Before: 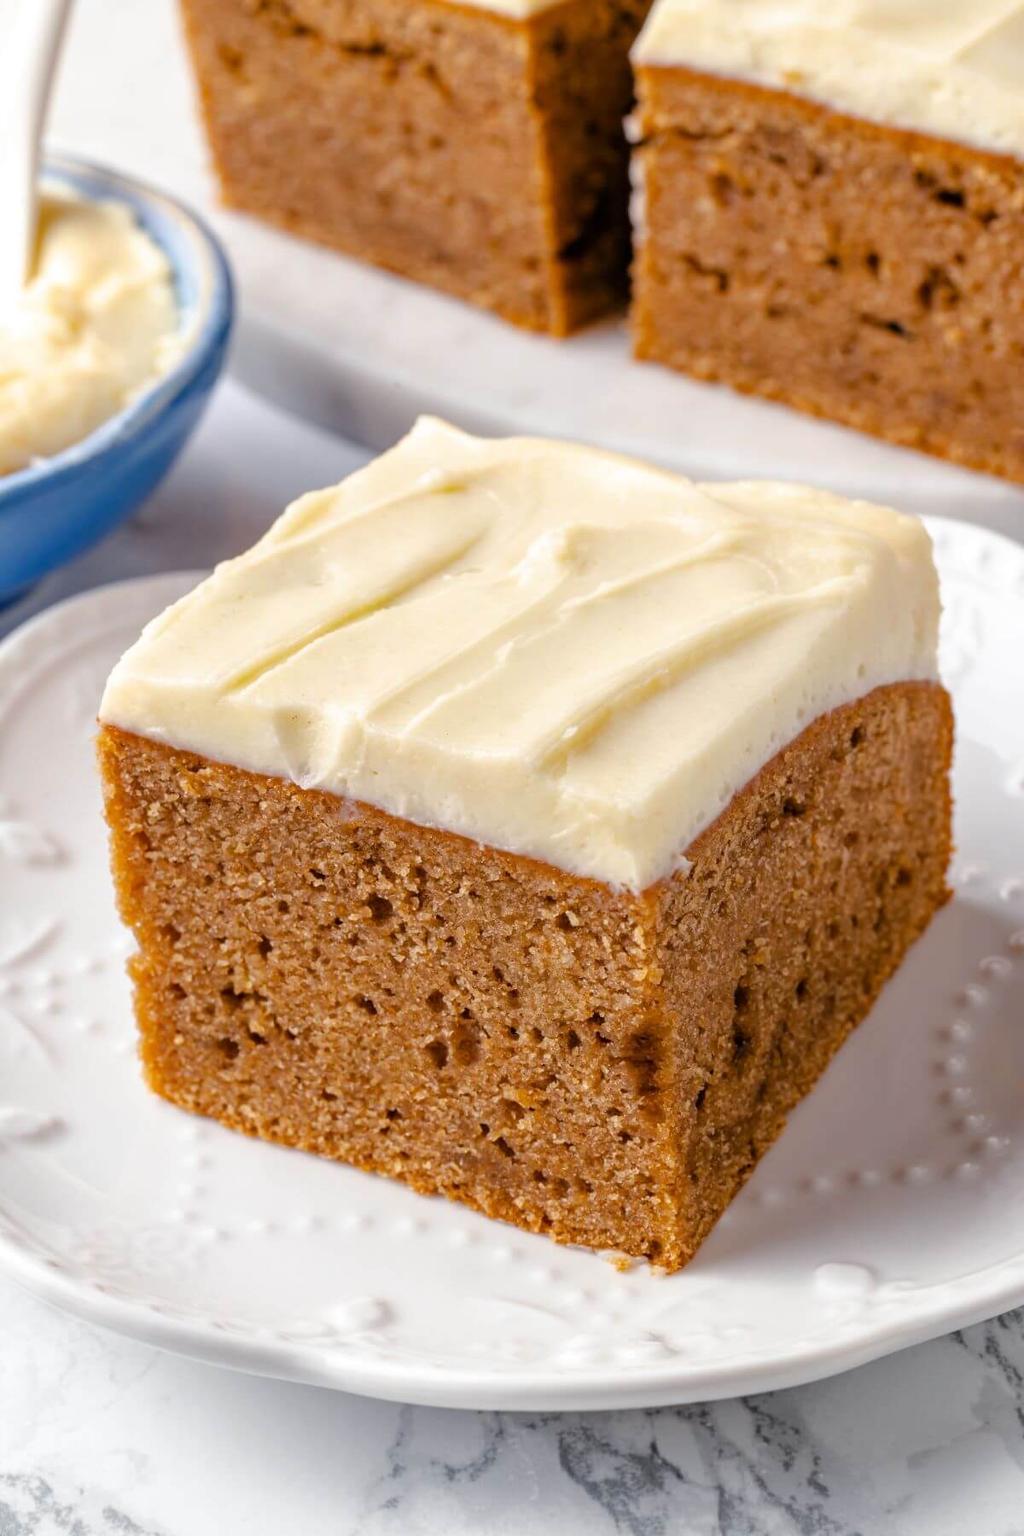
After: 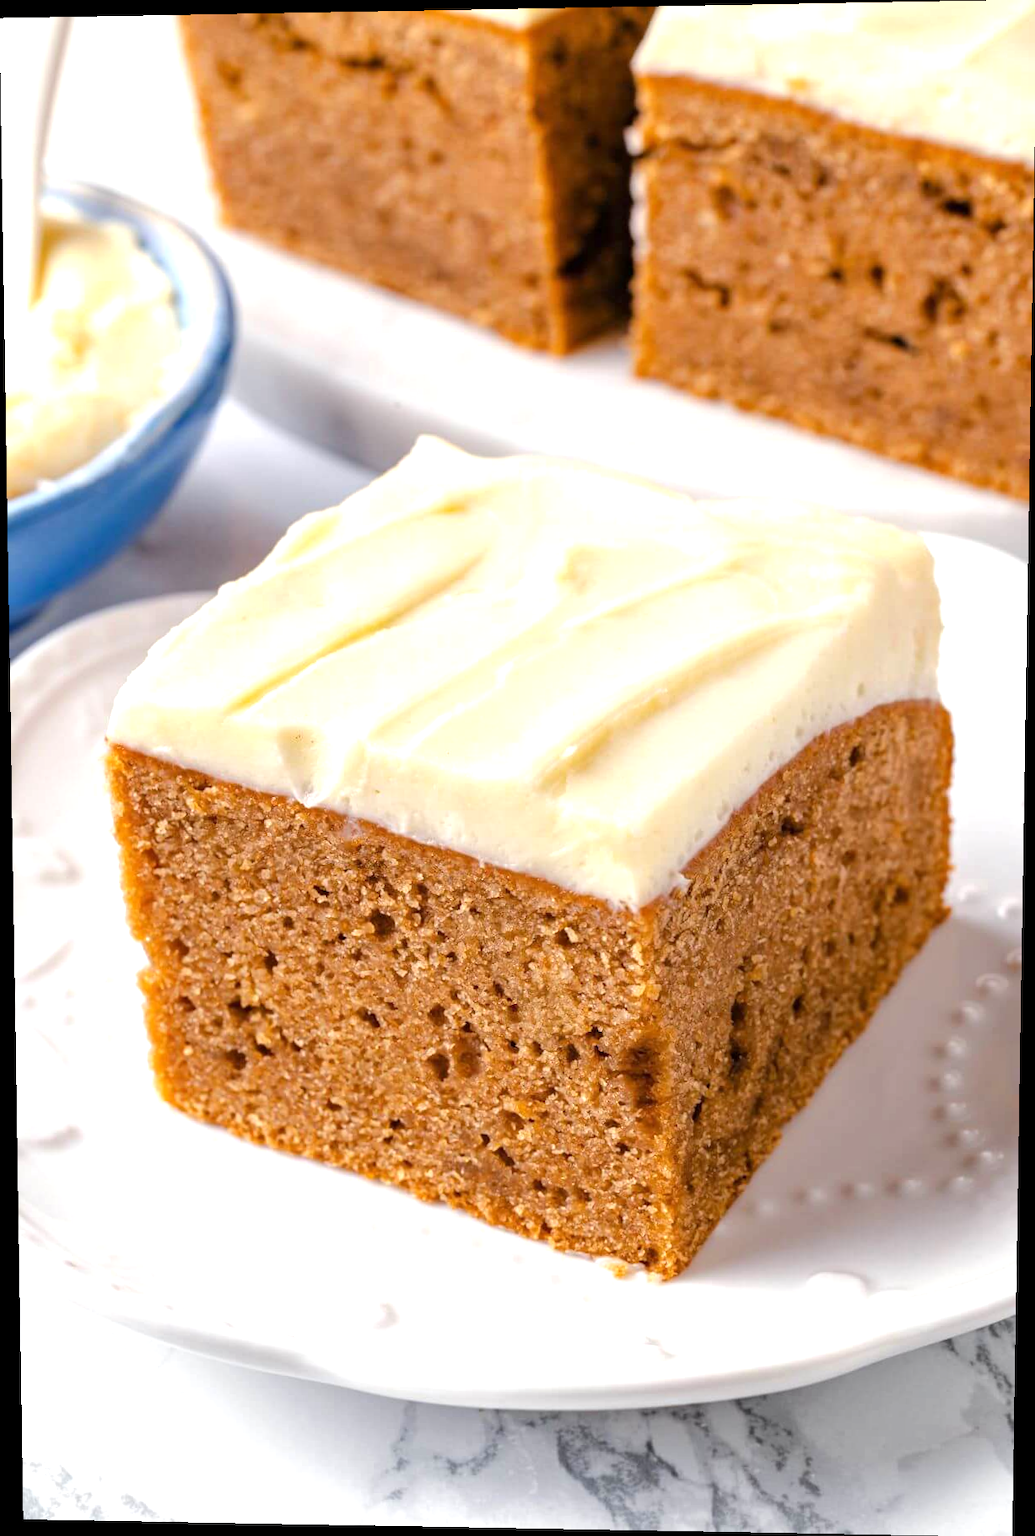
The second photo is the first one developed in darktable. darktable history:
rotate and perspective: lens shift (vertical) 0.048, lens shift (horizontal) -0.024, automatic cropping off
exposure: exposure 0.566 EV, compensate highlight preservation false
